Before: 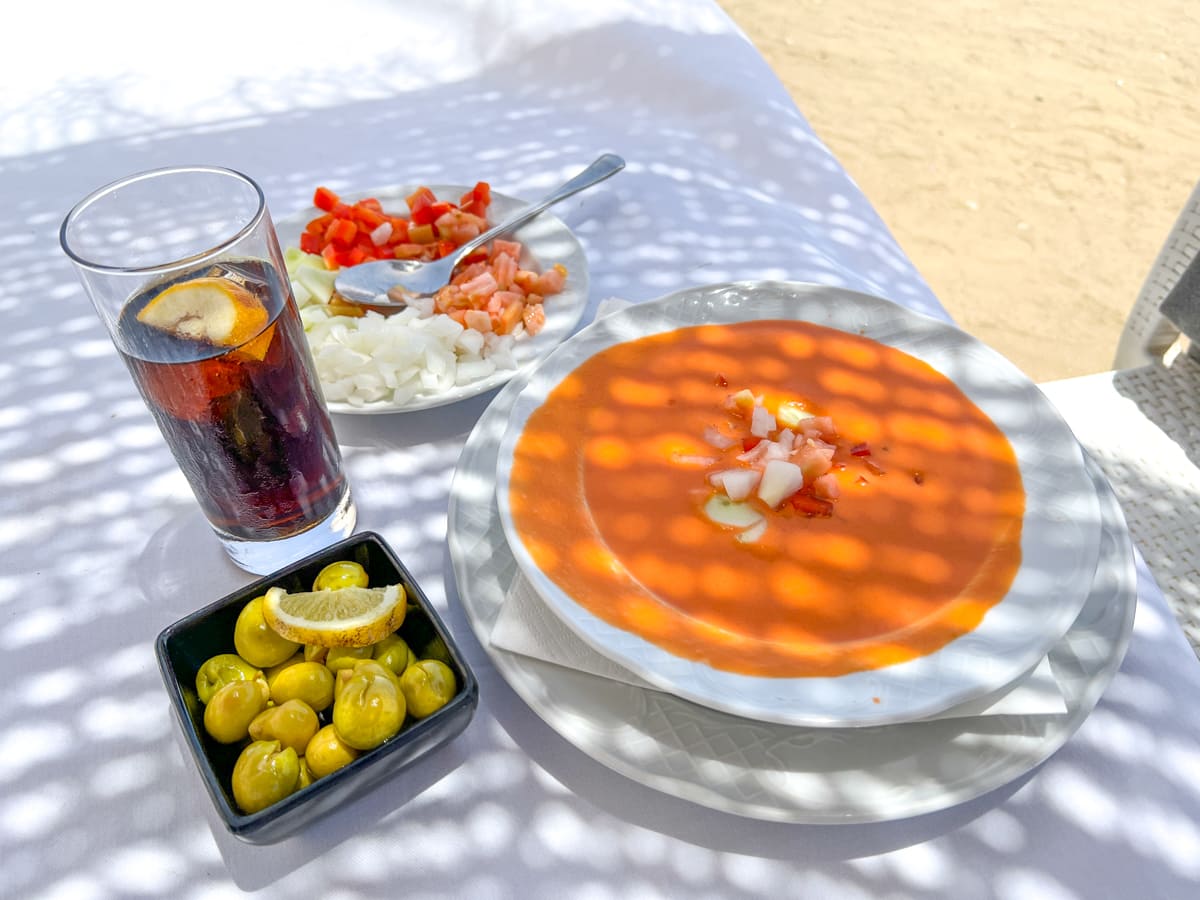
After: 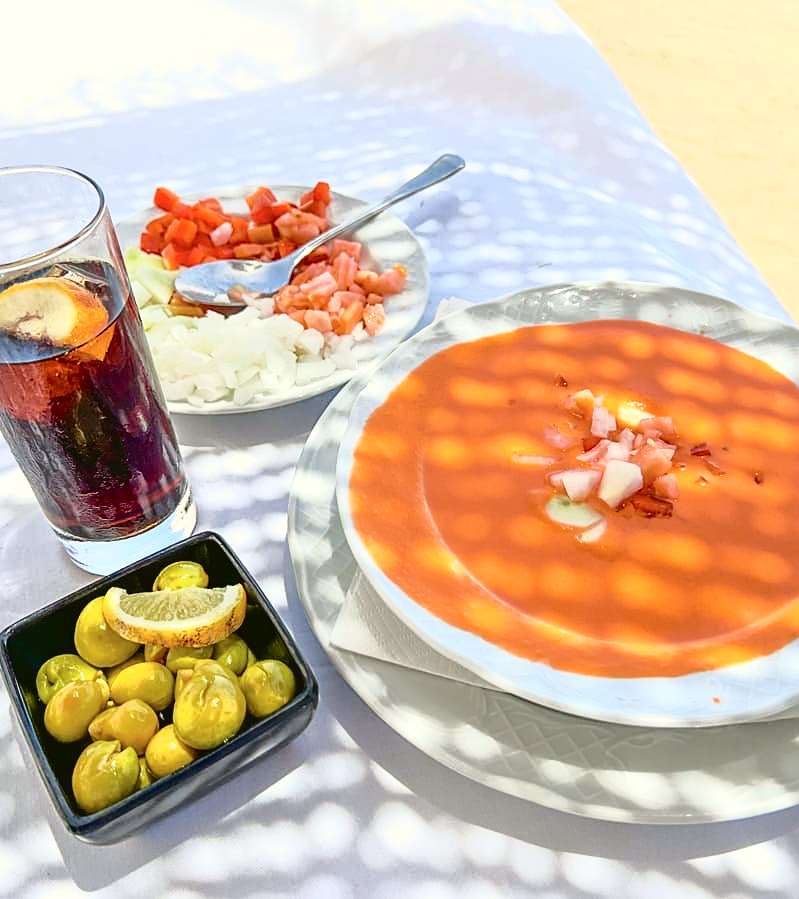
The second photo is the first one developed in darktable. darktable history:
sharpen: on, module defaults
tone equalizer: edges refinement/feathering 500, mask exposure compensation -1.57 EV, preserve details no
tone curve: curves: ch0 [(0, 0.039) (0.194, 0.159) (0.469, 0.544) (0.693, 0.77) (0.751, 0.871) (1, 1)]; ch1 [(0, 0) (0.508, 0.506) (0.547, 0.563) (0.592, 0.631) (0.715, 0.706) (1, 1)]; ch2 [(0, 0) (0.243, 0.175) (0.362, 0.301) (0.492, 0.515) (0.544, 0.557) (0.595, 0.612) (0.631, 0.641) (1, 1)], color space Lab, independent channels, preserve colors none
crop and rotate: left 13.34%, right 20.028%
